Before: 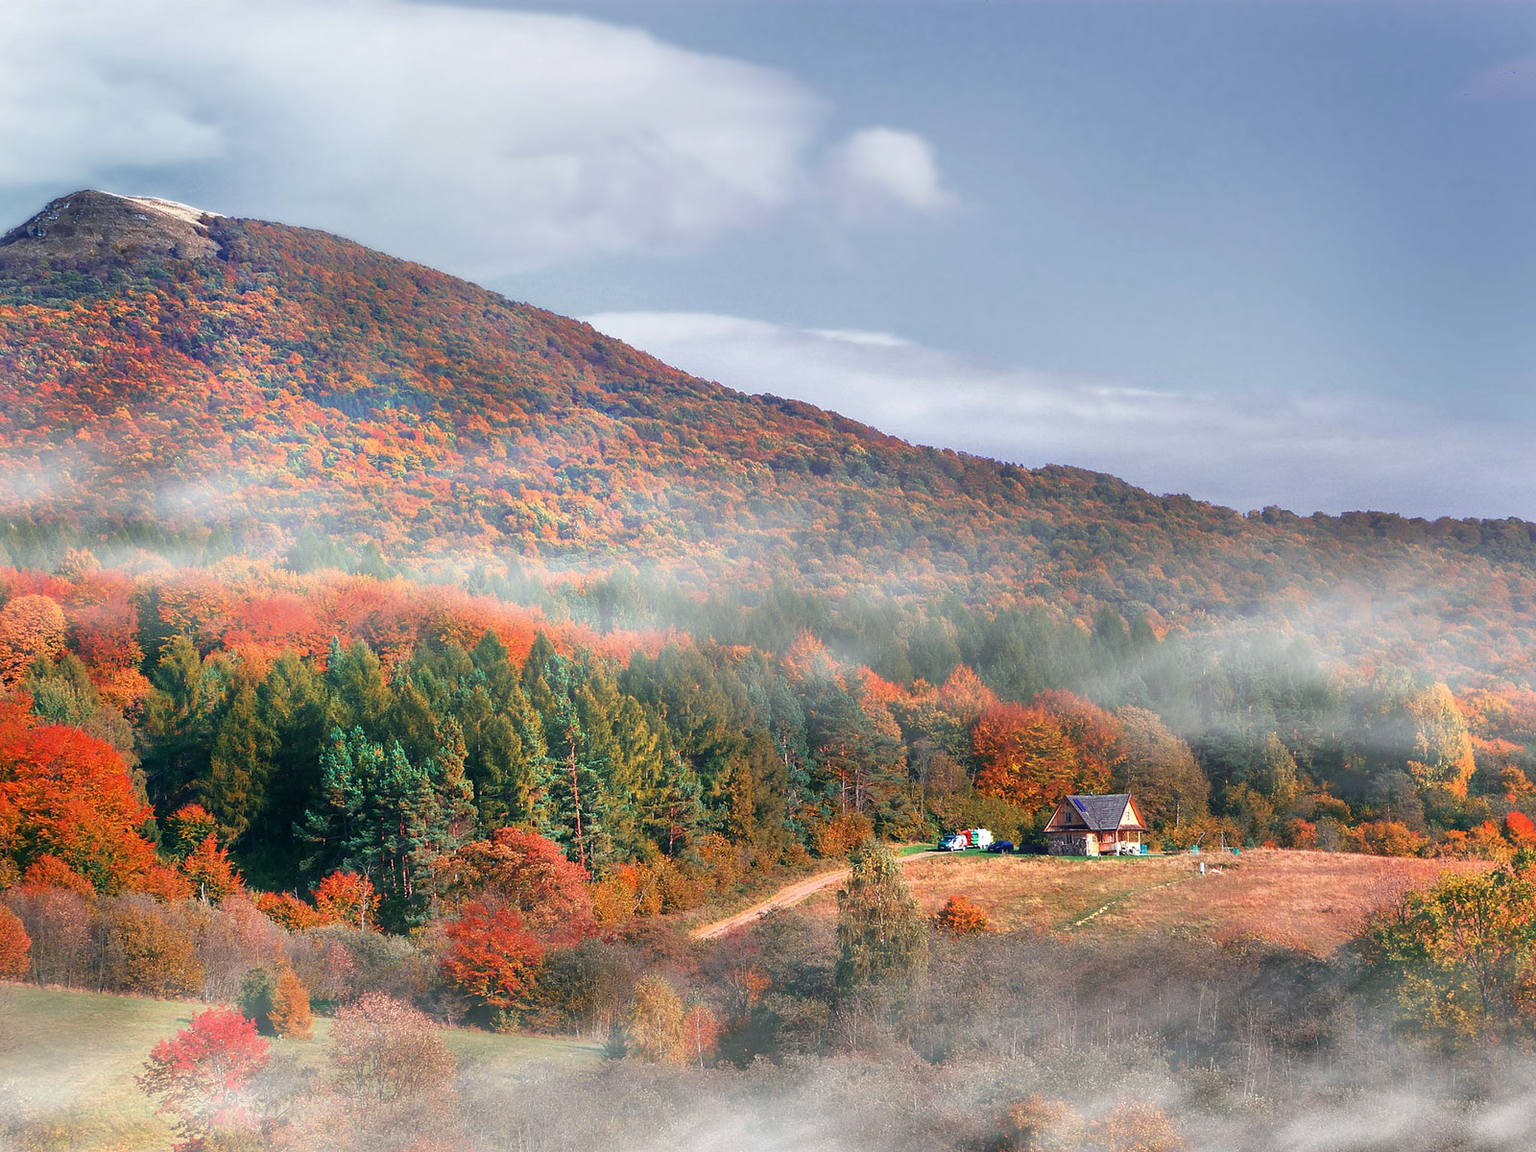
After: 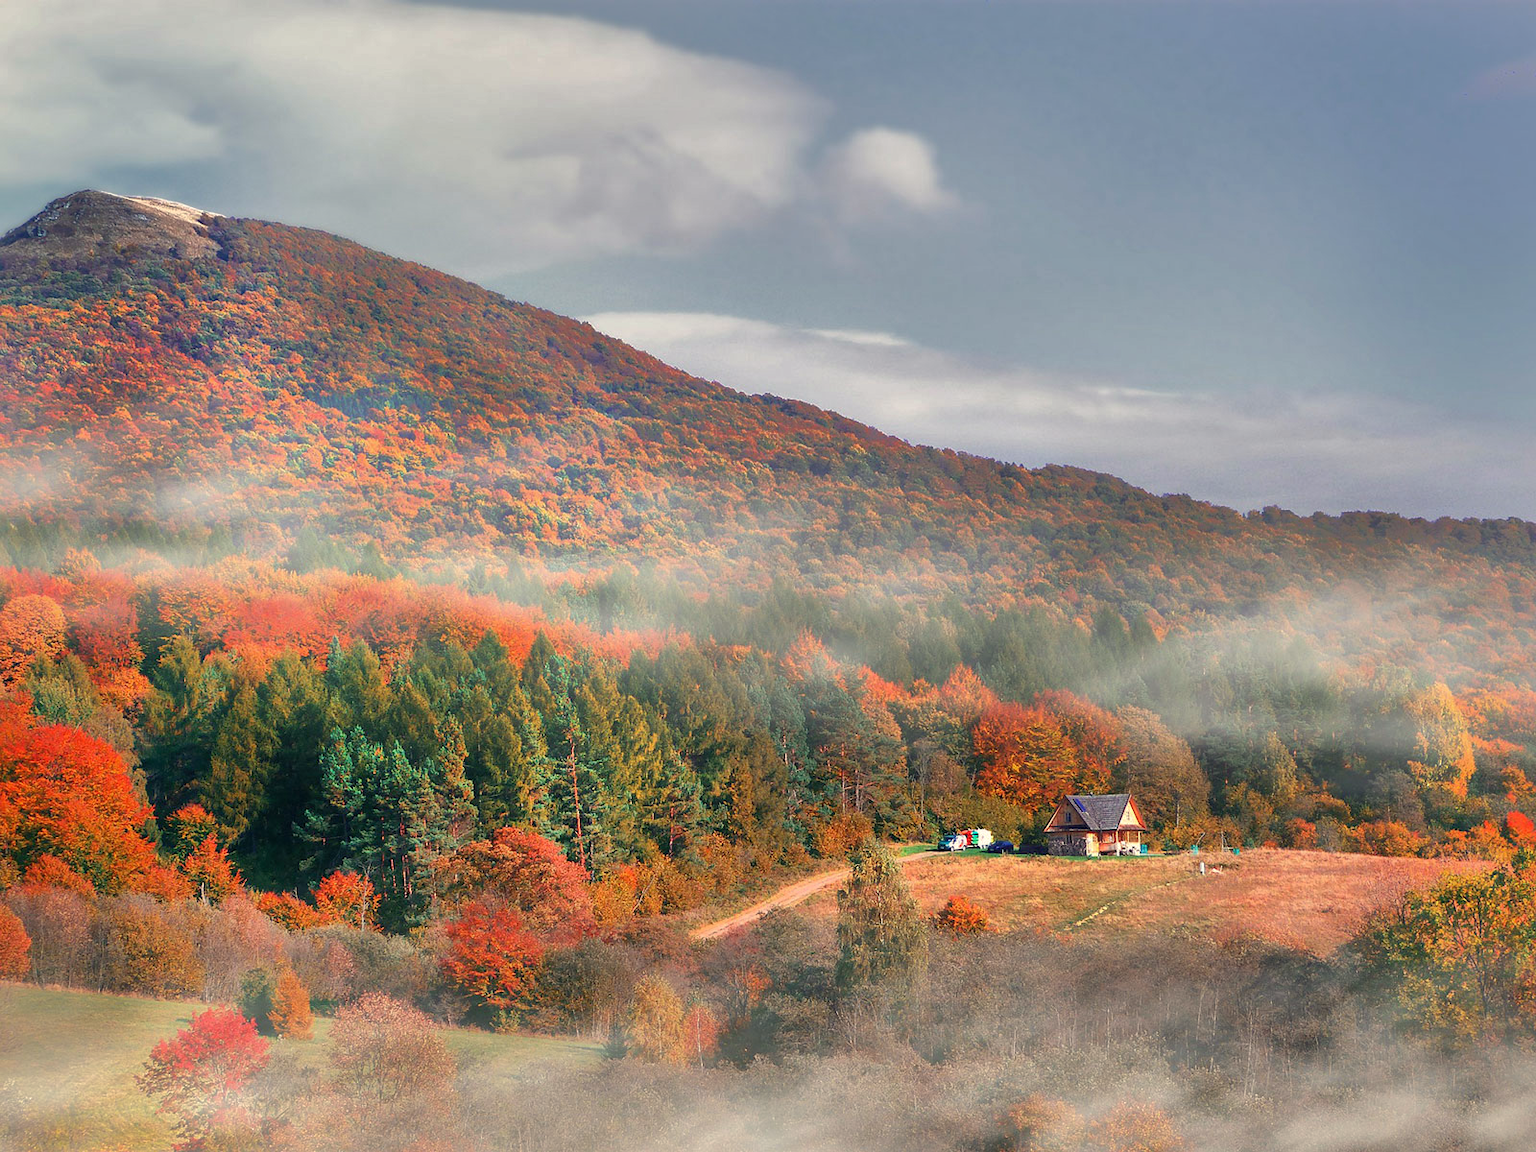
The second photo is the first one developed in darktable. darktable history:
shadows and highlights: shadows 40, highlights -60
white balance: red 1.045, blue 0.932
